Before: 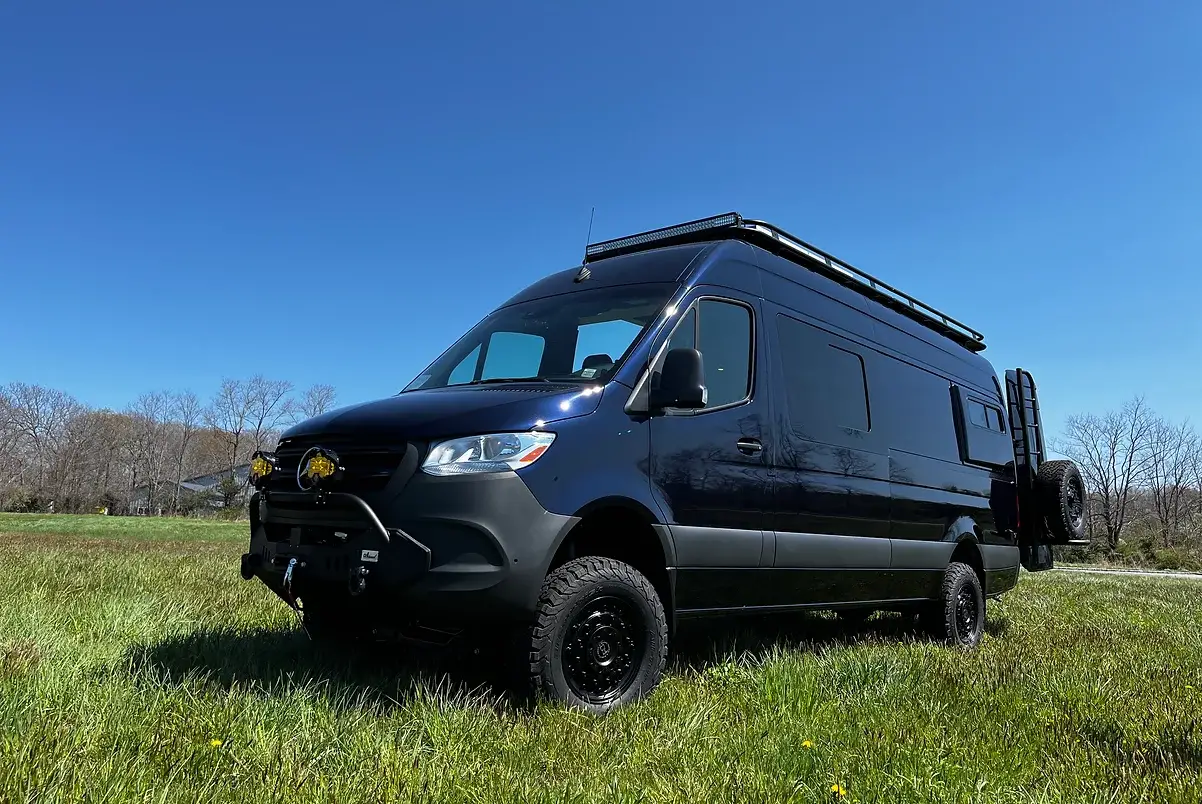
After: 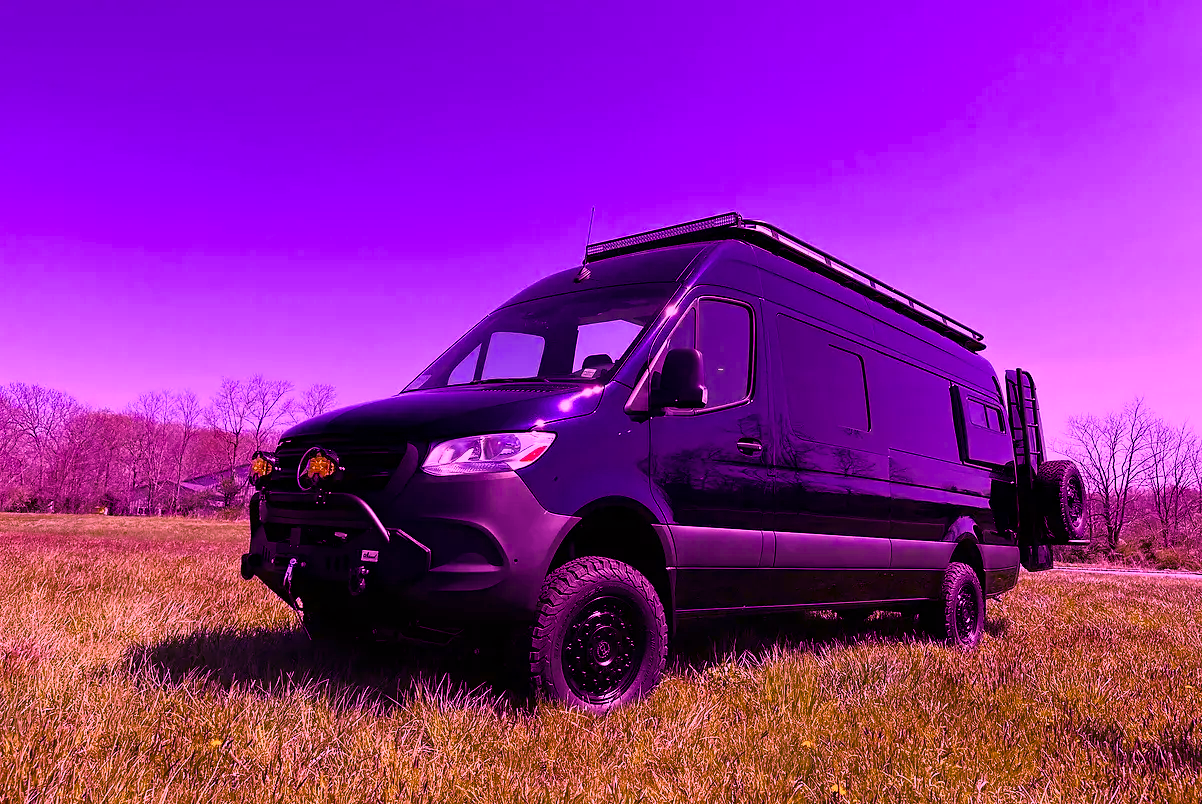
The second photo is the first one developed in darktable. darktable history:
color calibration: illuminant custom, x 0.263, y 0.521, temperature 7009.48 K
color balance rgb: highlights gain › luminance 6.251%, highlights gain › chroma 1.235%, highlights gain › hue 87.57°, perceptual saturation grading › global saturation 27.703%, perceptual saturation grading › highlights -25.649%, perceptual saturation grading › mid-tones 24.841%, perceptual saturation grading › shadows 50.149%, global vibrance 20%
contrast brightness saturation: saturation -0.053
color correction: highlights a* 2.43, highlights b* 23.28
tone equalizer: -8 EV 0.067 EV
